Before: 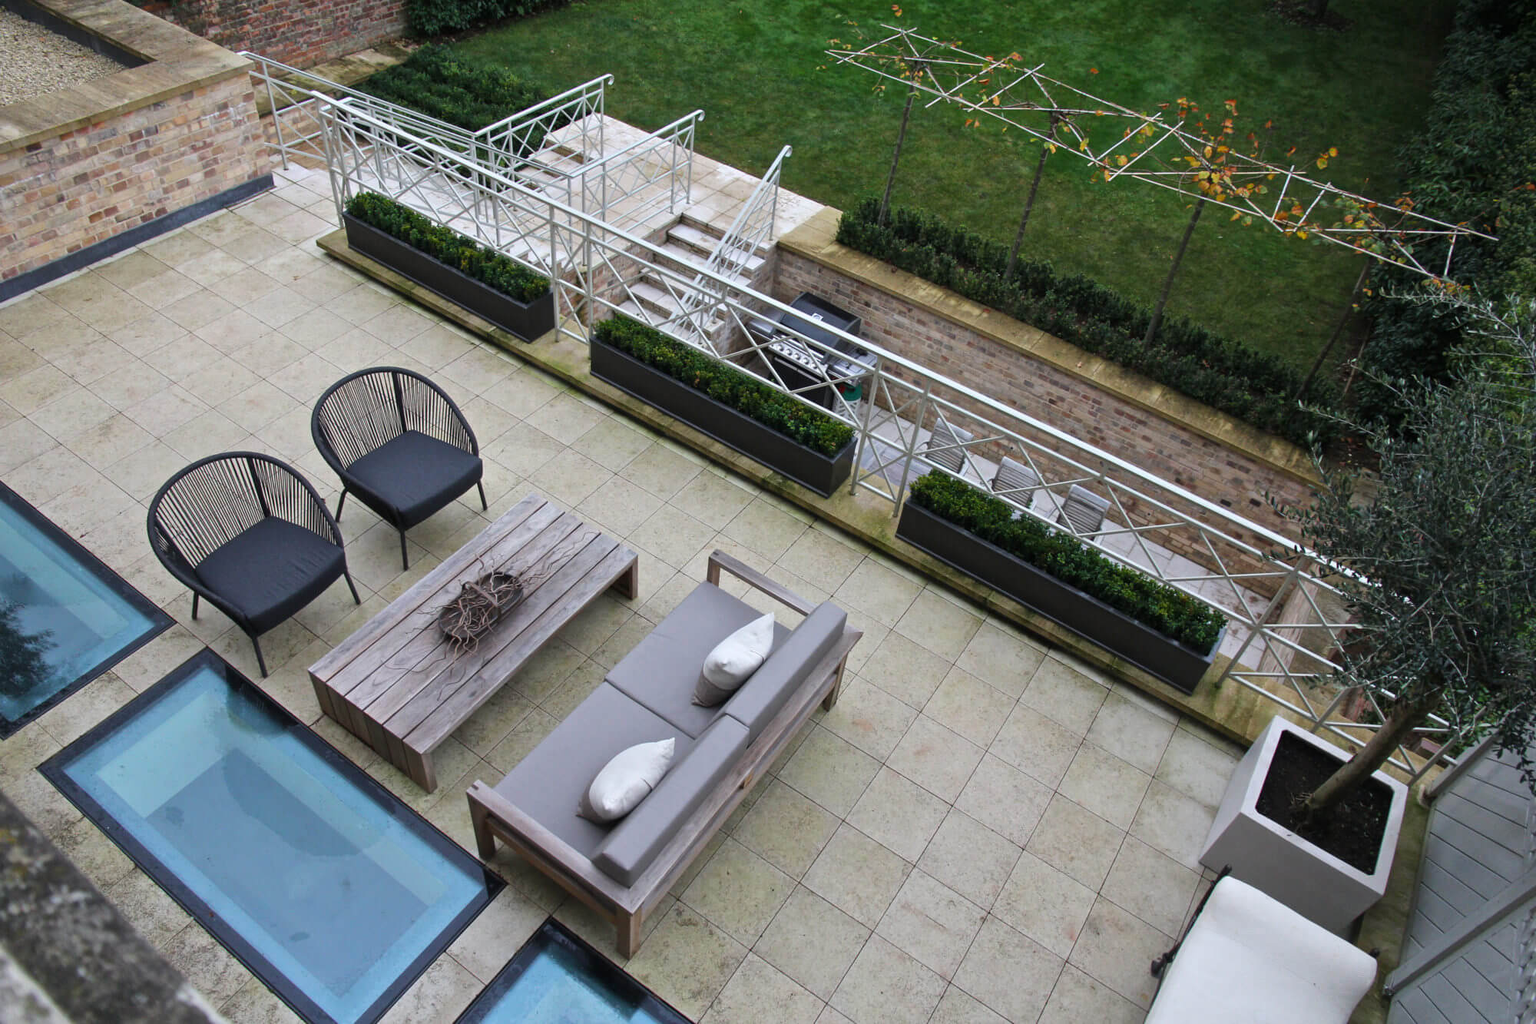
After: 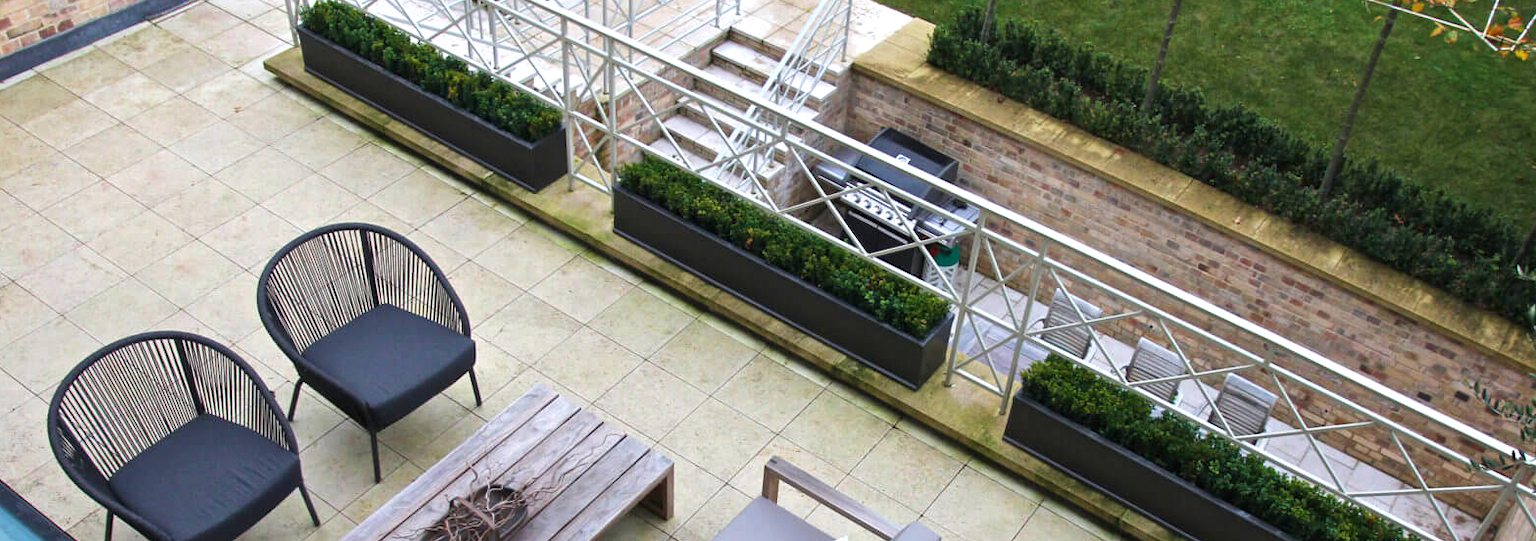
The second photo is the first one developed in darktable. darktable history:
velvia: on, module defaults
exposure: exposure 0.46 EV, compensate highlight preservation false
crop: left 7.159%, top 18.775%, right 14.473%, bottom 39.764%
